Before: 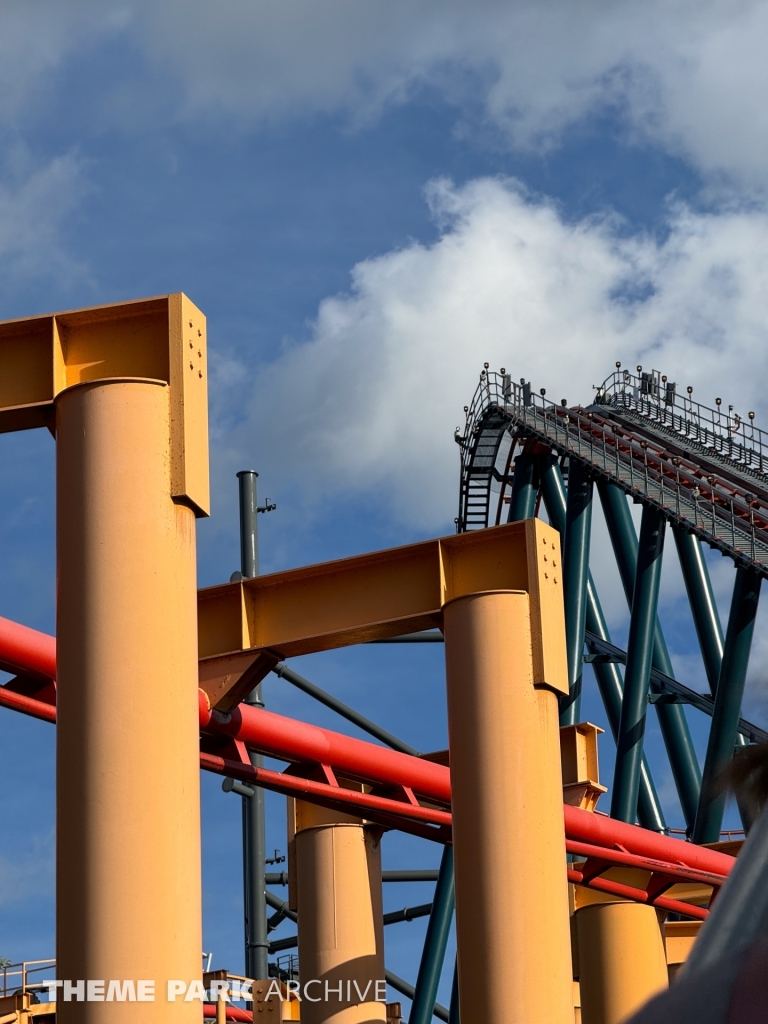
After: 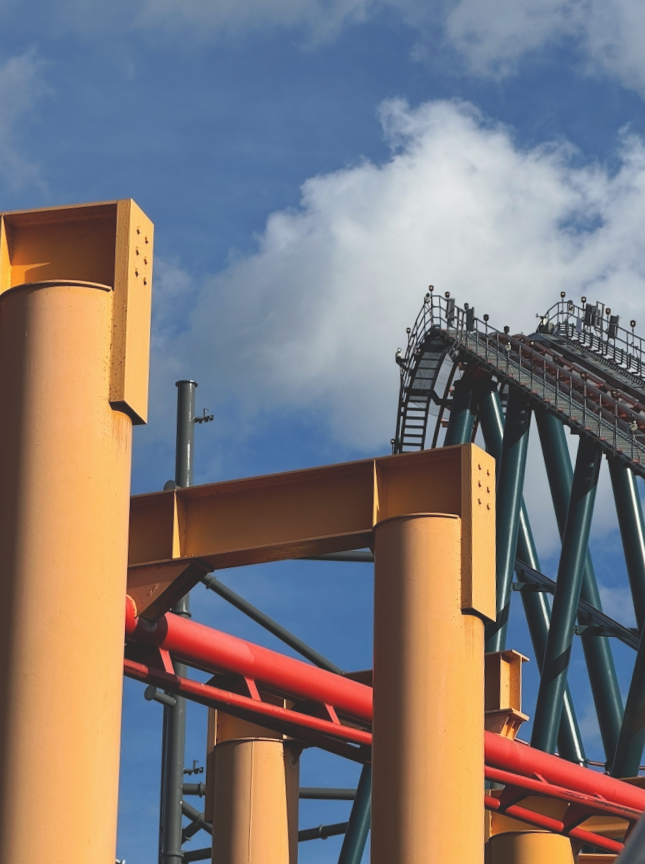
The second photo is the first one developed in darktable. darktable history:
exposure: black level correction -0.022, exposure -0.039 EV, compensate exposure bias true, compensate highlight preservation false
crop and rotate: angle -3.11°, left 5.305%, top 5.221%, right 4.711%, bottom 4.361%
tone curve: curves: ch0 [(0, 0) (0.003, 0.003) (0.011, 0.011) (0.025, 0.024) (0.044, 0.043) (0.069, 0.068) (0.1, 0.098) (0.136, 0.133) (0.177, 0.174) (0.224, 0.22) (0.277, 0.272) (0.335, 0.329) (0.399, 0.391) (0.468, 0.459) (0.543, 0.545) (0.623, 0.625) (0.709, 0.711) (0.801, 0.802) (0.898, 0.898) (1, 1)], preserve colors none
